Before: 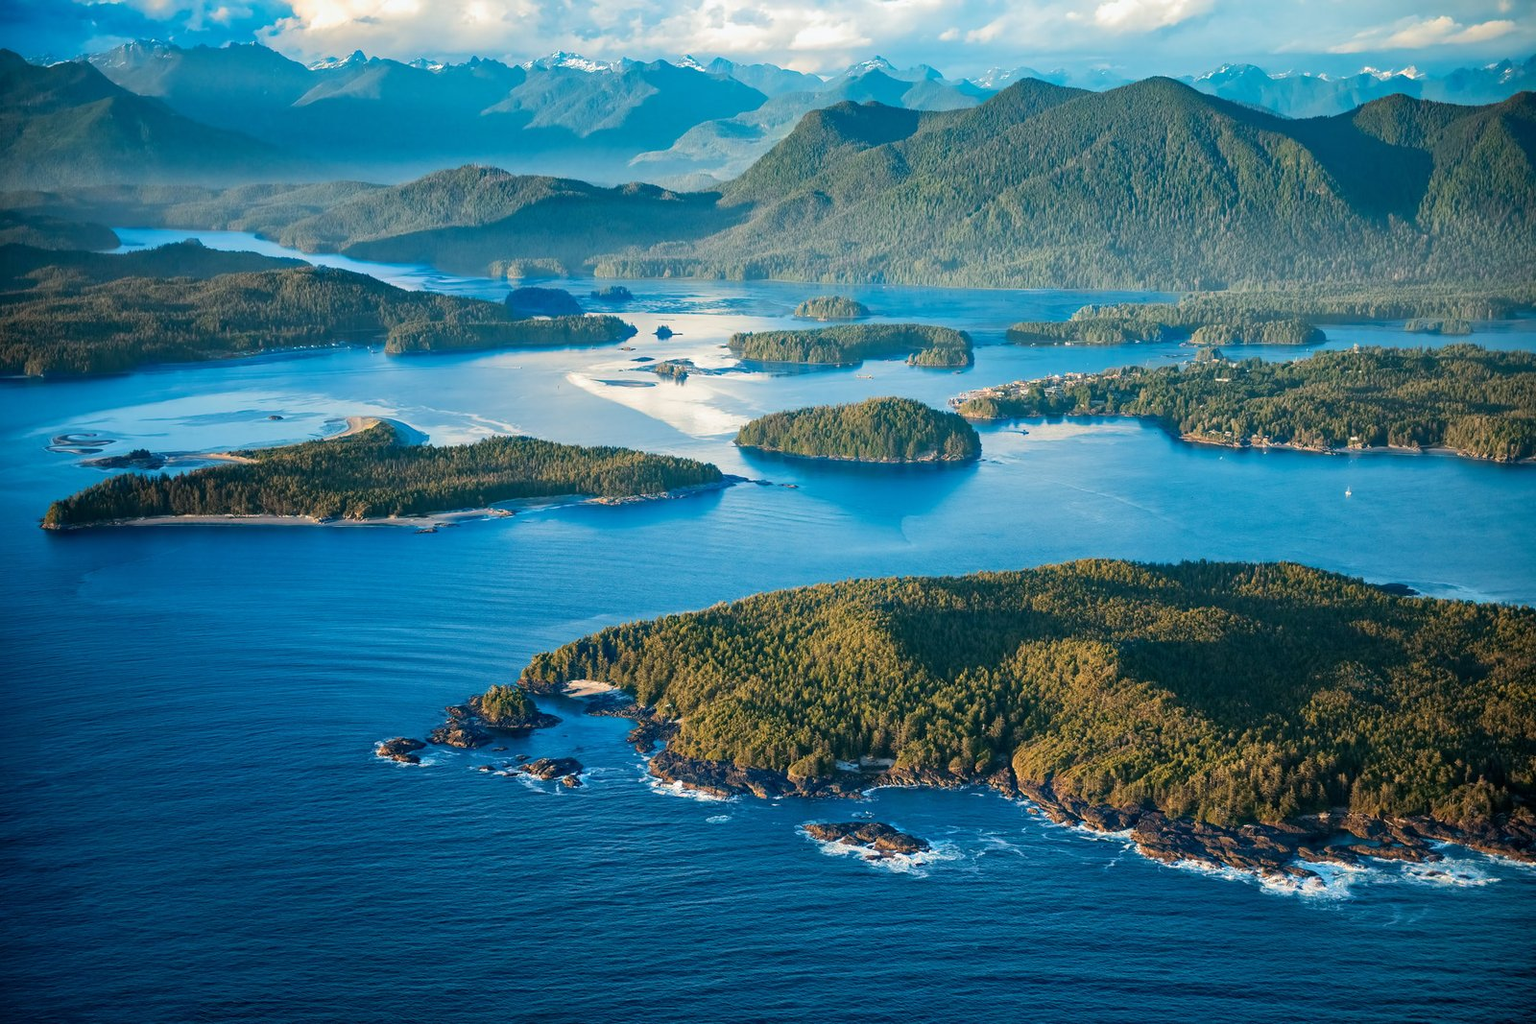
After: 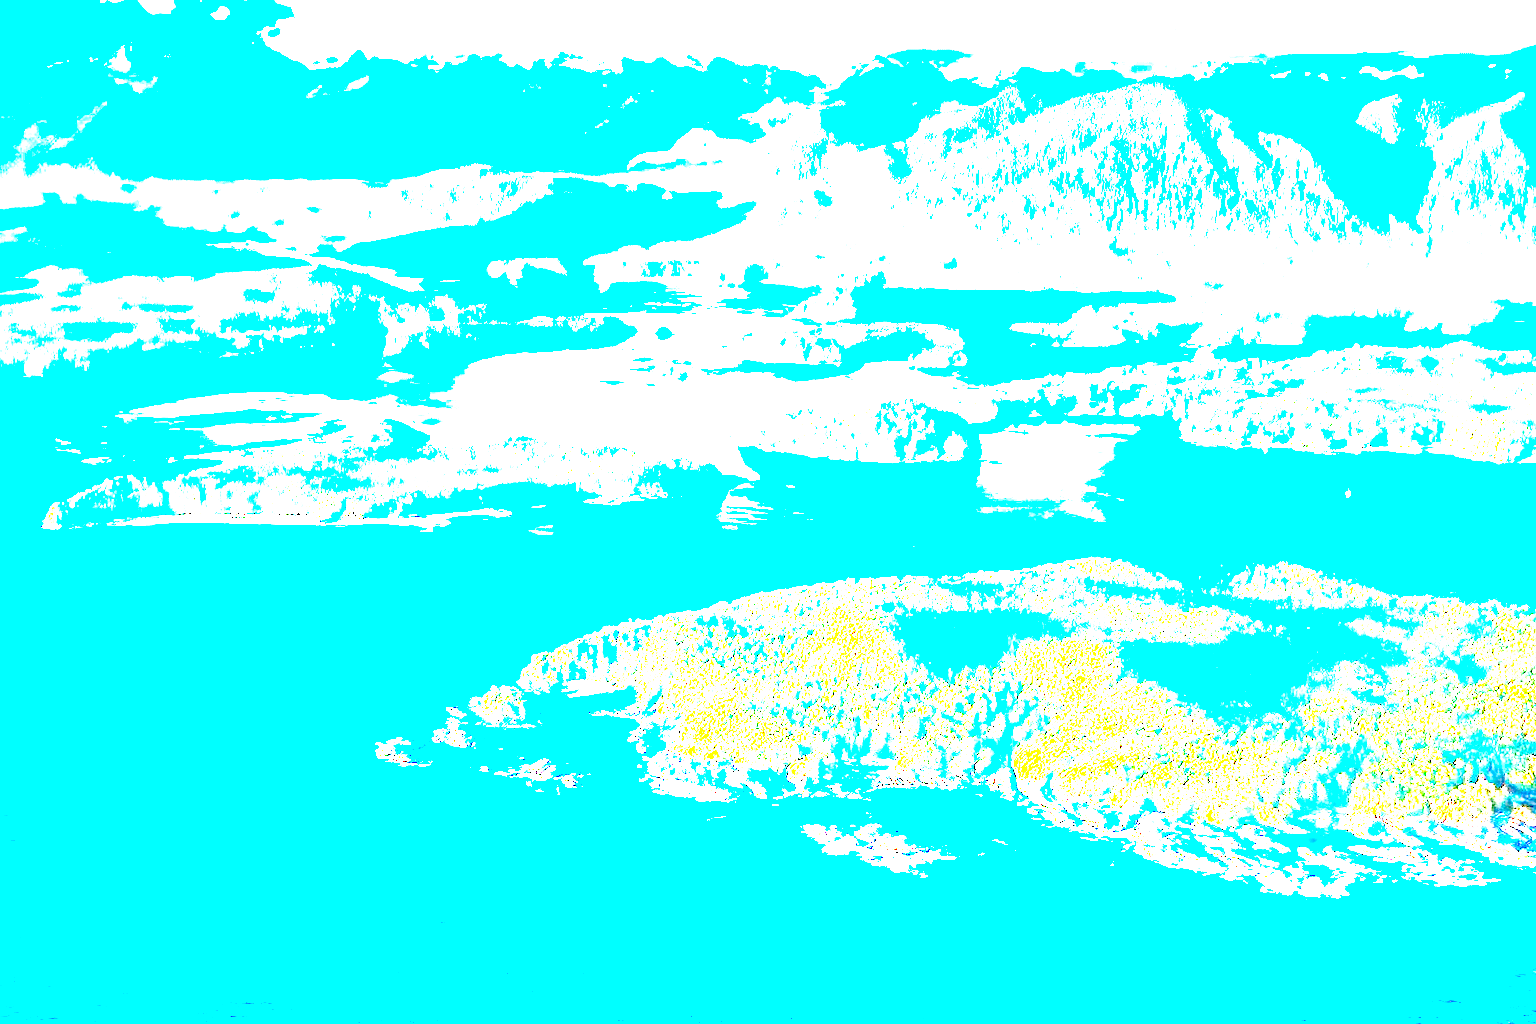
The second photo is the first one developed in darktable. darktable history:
exposure: exposure 8 EV, compensate highlight preservation false
contrast brightness saturation: contrast -0.19, saturation 0.19
